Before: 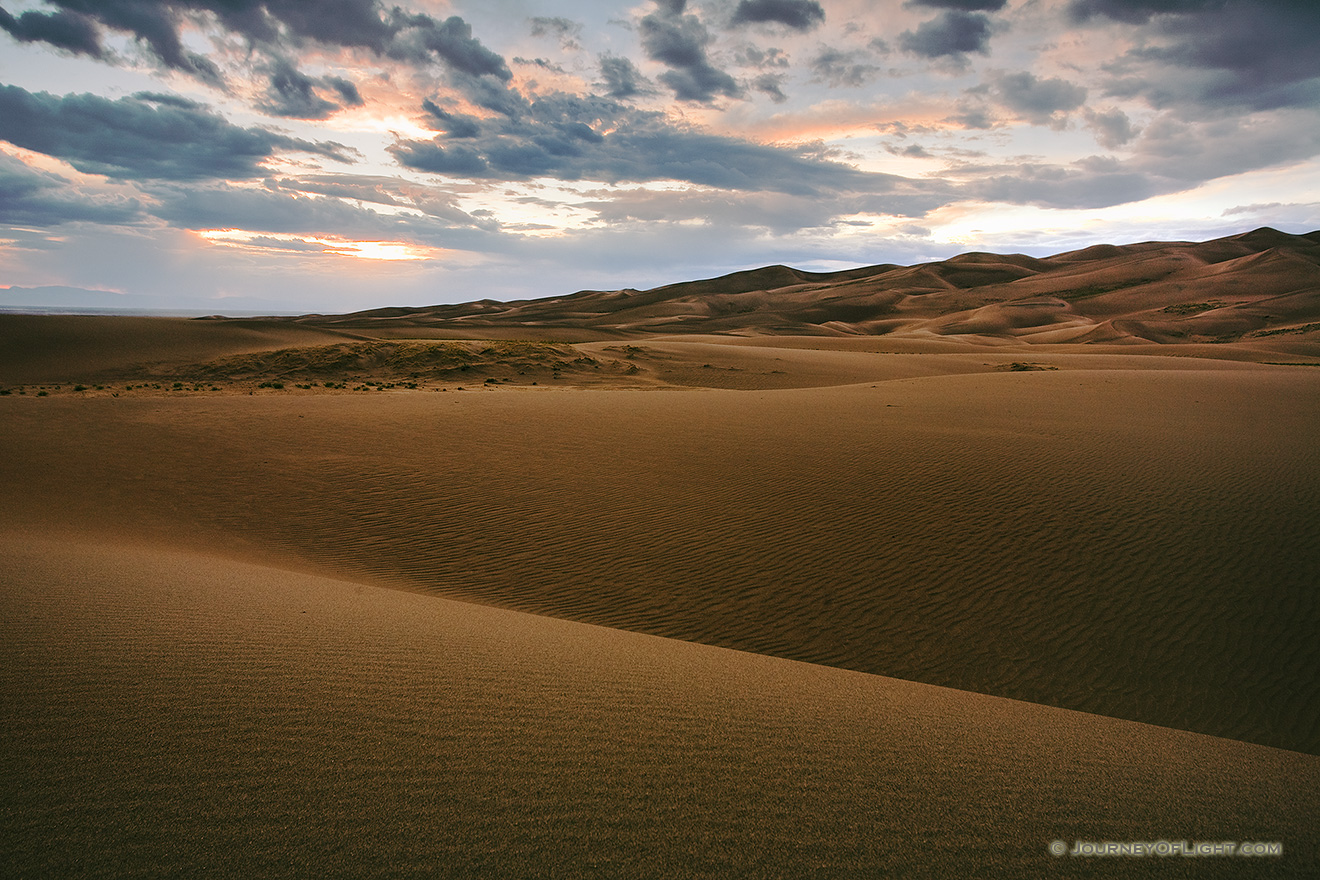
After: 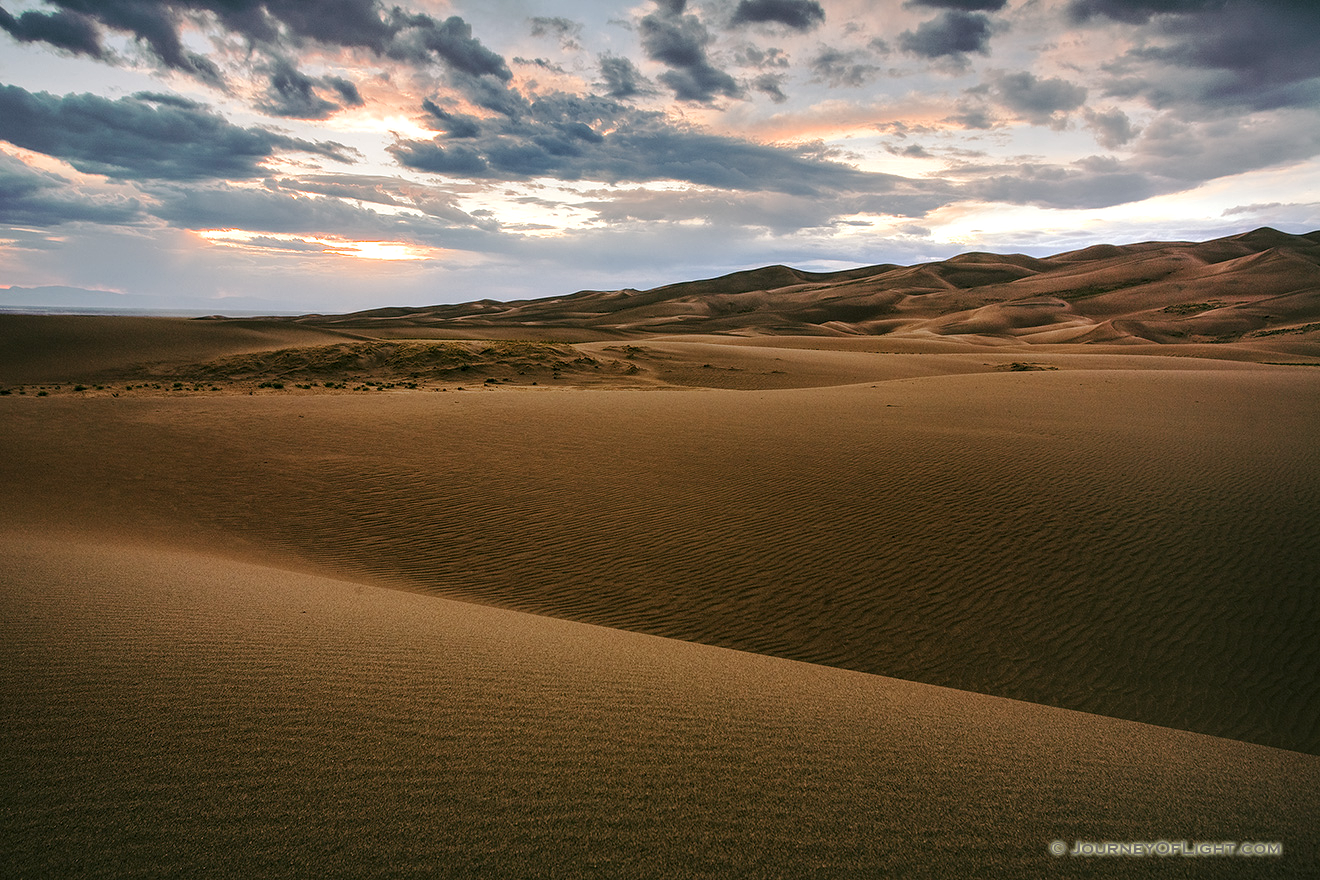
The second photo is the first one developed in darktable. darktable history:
contrast equalizer: y [[0.5 ×6], [0.5 ×6], [0.5, 0.5, 0.501, 0.545, 0.707, 0.863], [0 ×6], [0 ×6]], mix 0.152
local contrast: detail 130%
